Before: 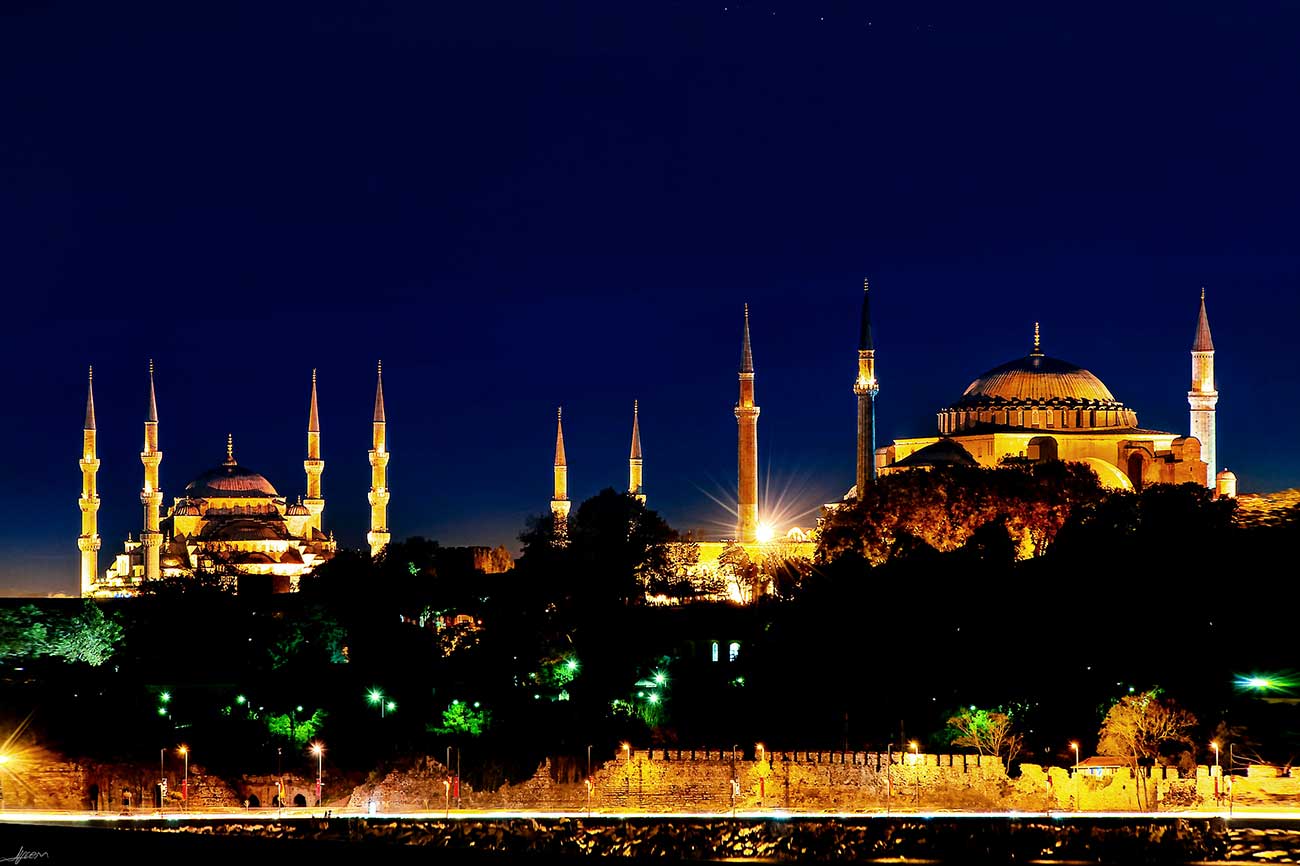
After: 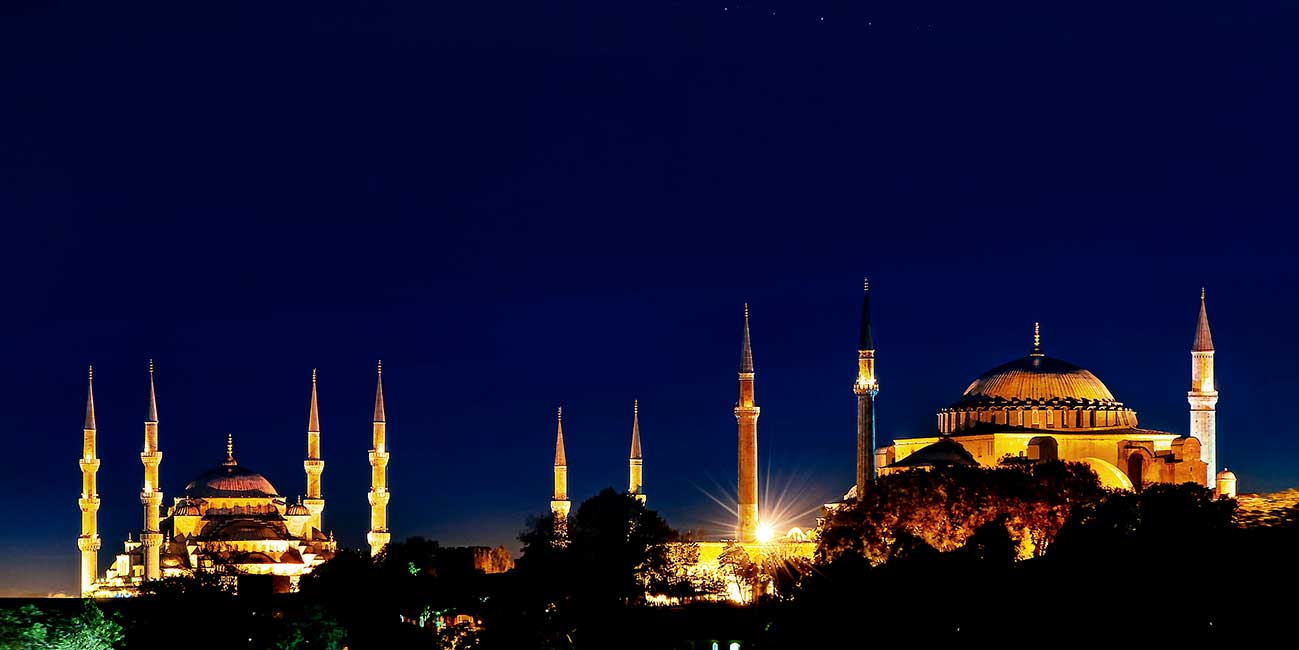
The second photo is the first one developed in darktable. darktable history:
crop: bottom 24.851%
